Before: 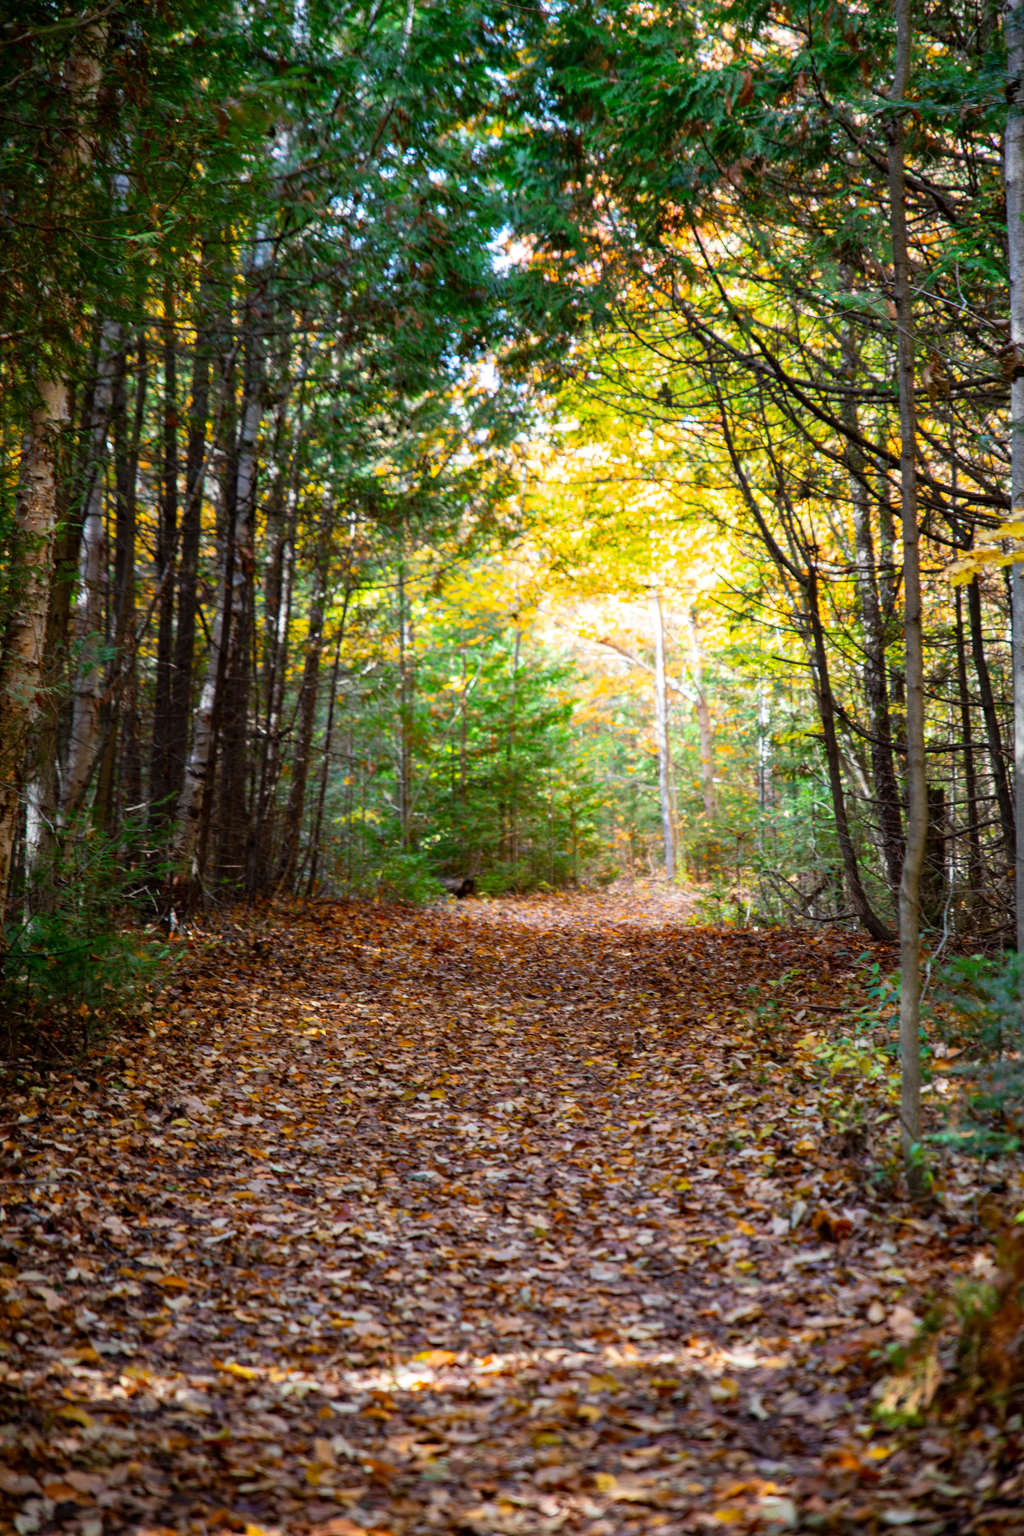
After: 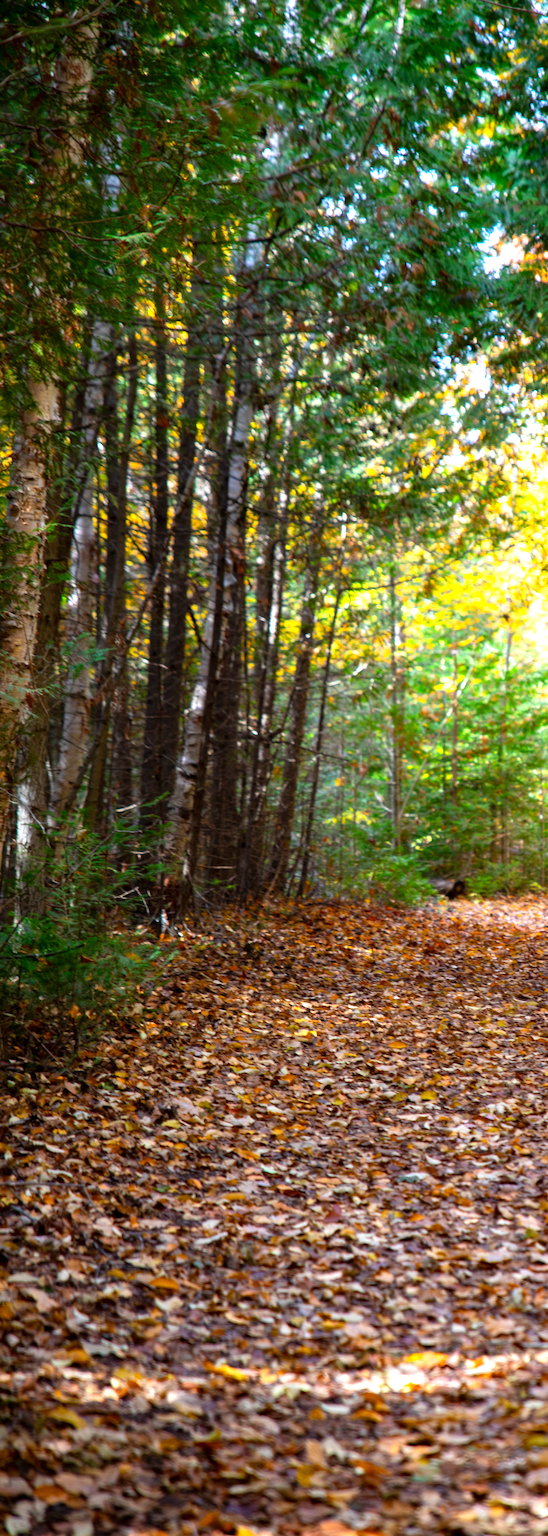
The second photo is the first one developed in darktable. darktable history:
exposure: exposure 0.604 EV, compensate exposure bias true, compensate highlight preservation false
crop: left 0.95%, right 45.504%, bottom 0.083%
